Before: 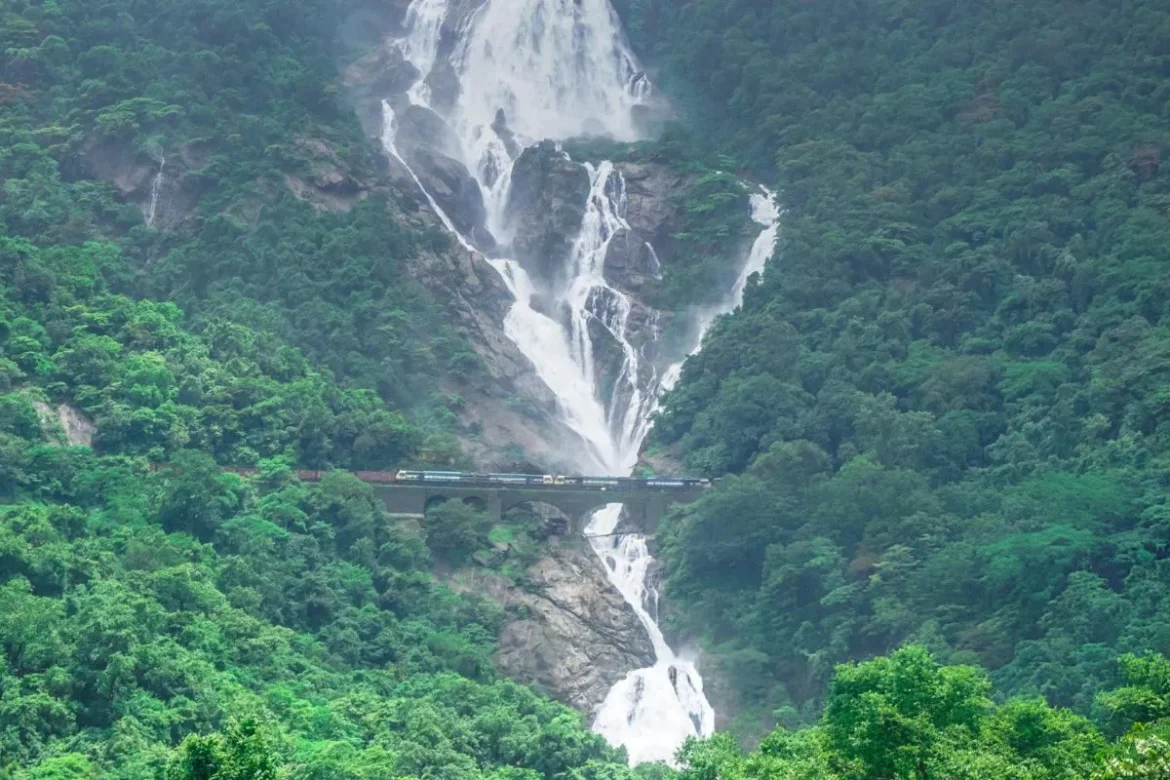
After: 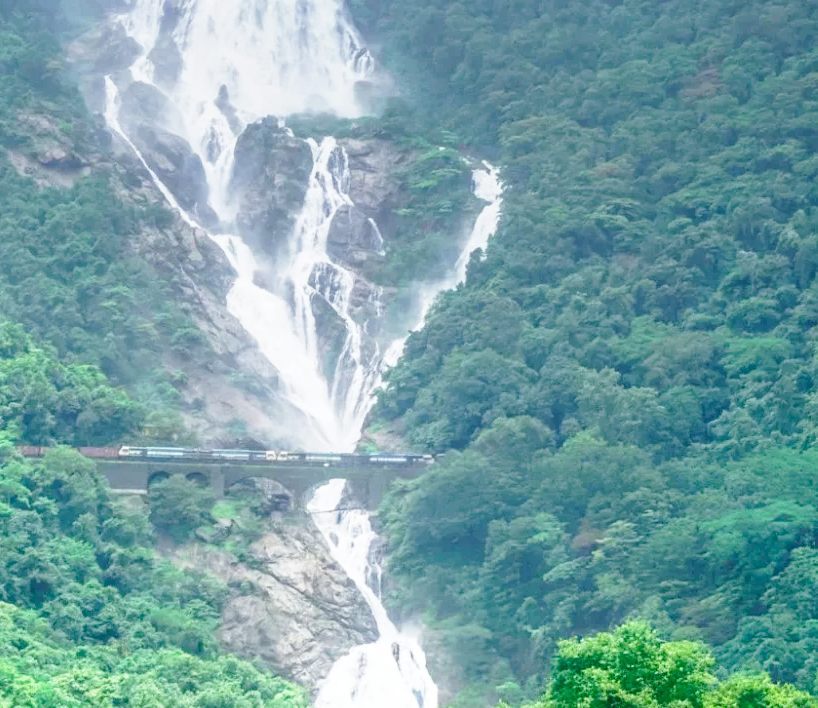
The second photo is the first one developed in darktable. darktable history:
crop and rotate: left 23.693%, top 3.105%, right 6.33%, bottom 6.095%
base curve: curves: ch0 [(0, 0) (0.028, 0.03) (0.121, 0.232) (0.46, 0.748) (0.859, 0.968) (1, 1)], preserve colors none
contrast brightness saturation: saturation -0.047
